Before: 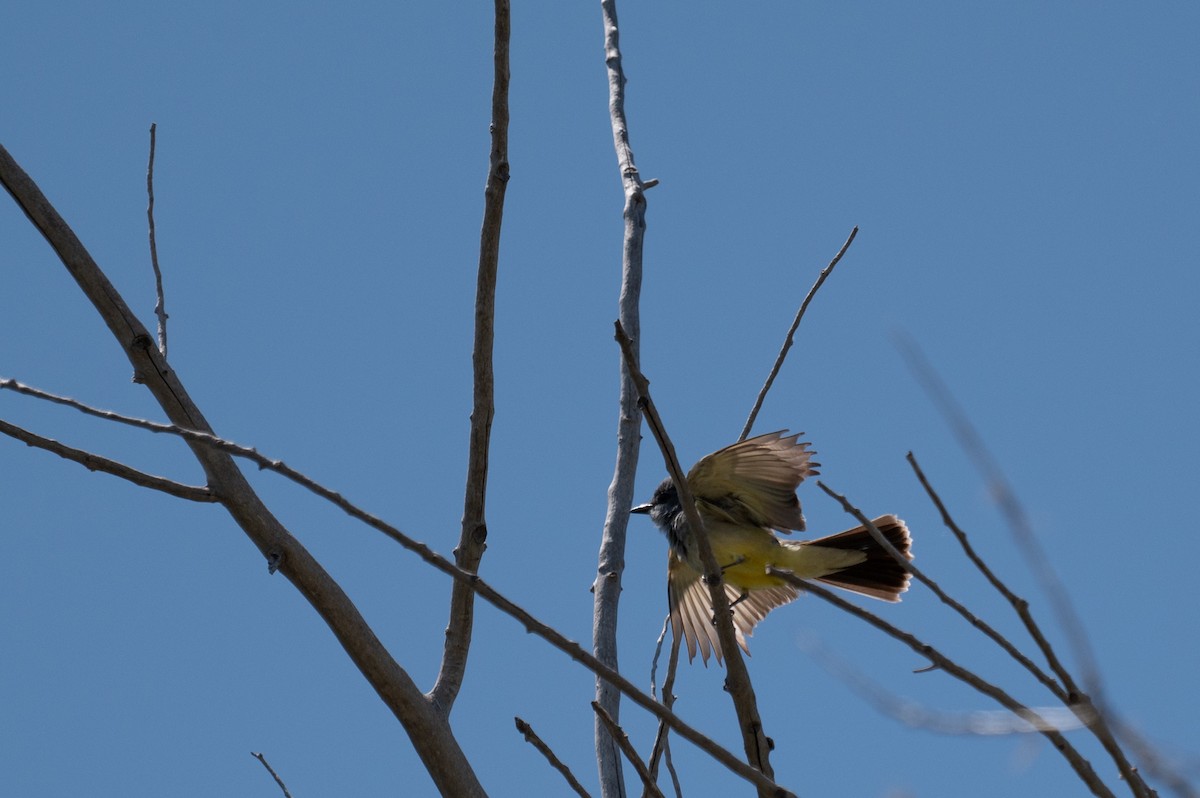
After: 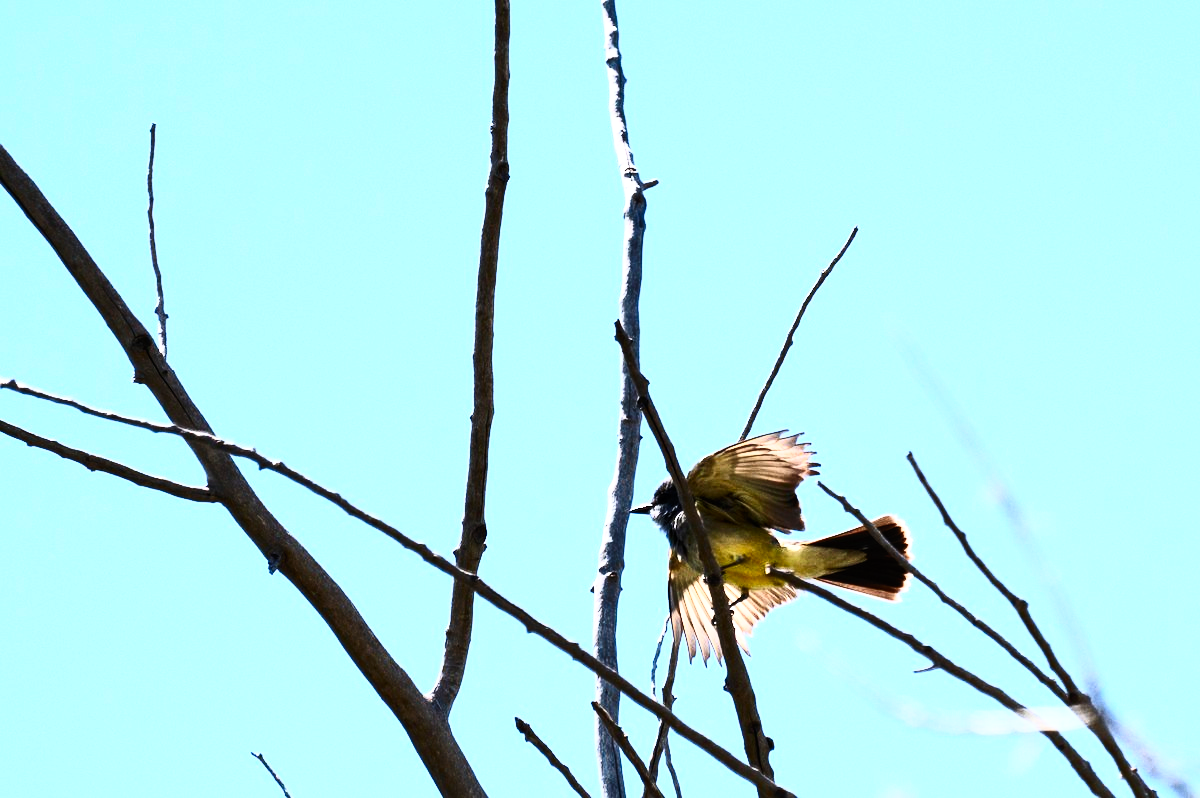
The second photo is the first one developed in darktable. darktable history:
base curve: curves: ch0 [(0, 0) (0.007, 0.004) (0.027, 0.03) (0.046, 0.07) (0.207, 0.54) (0.442, 0.872) (0.673, 0.972) (1, 1)], preserve colors none
local contrast: mode bilateral grid, contrast 20, coarseness 50, detail 120%, midtone range 0.2
contrast brightness saturation: contrast 0.62, brightness 0.34, saturation 0.14
